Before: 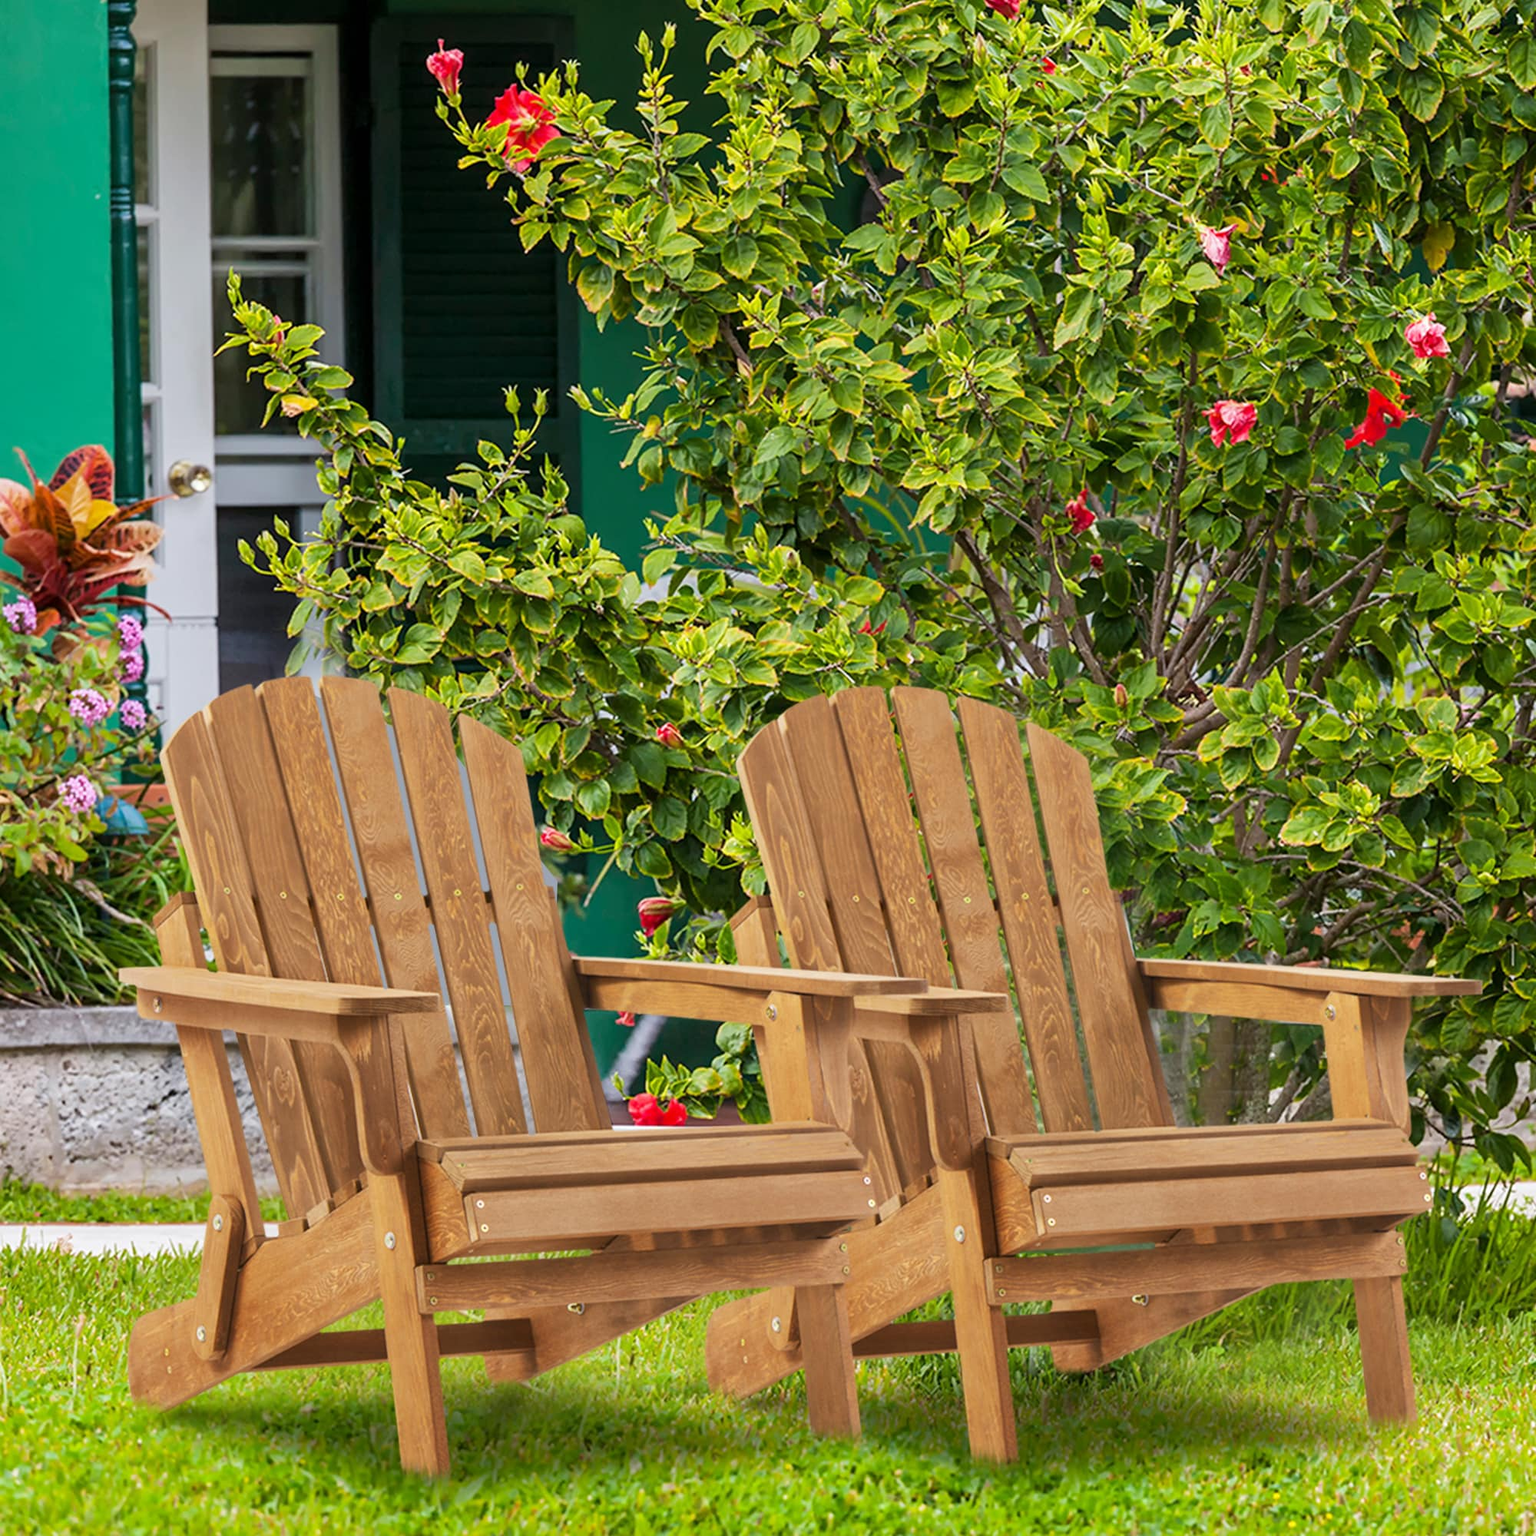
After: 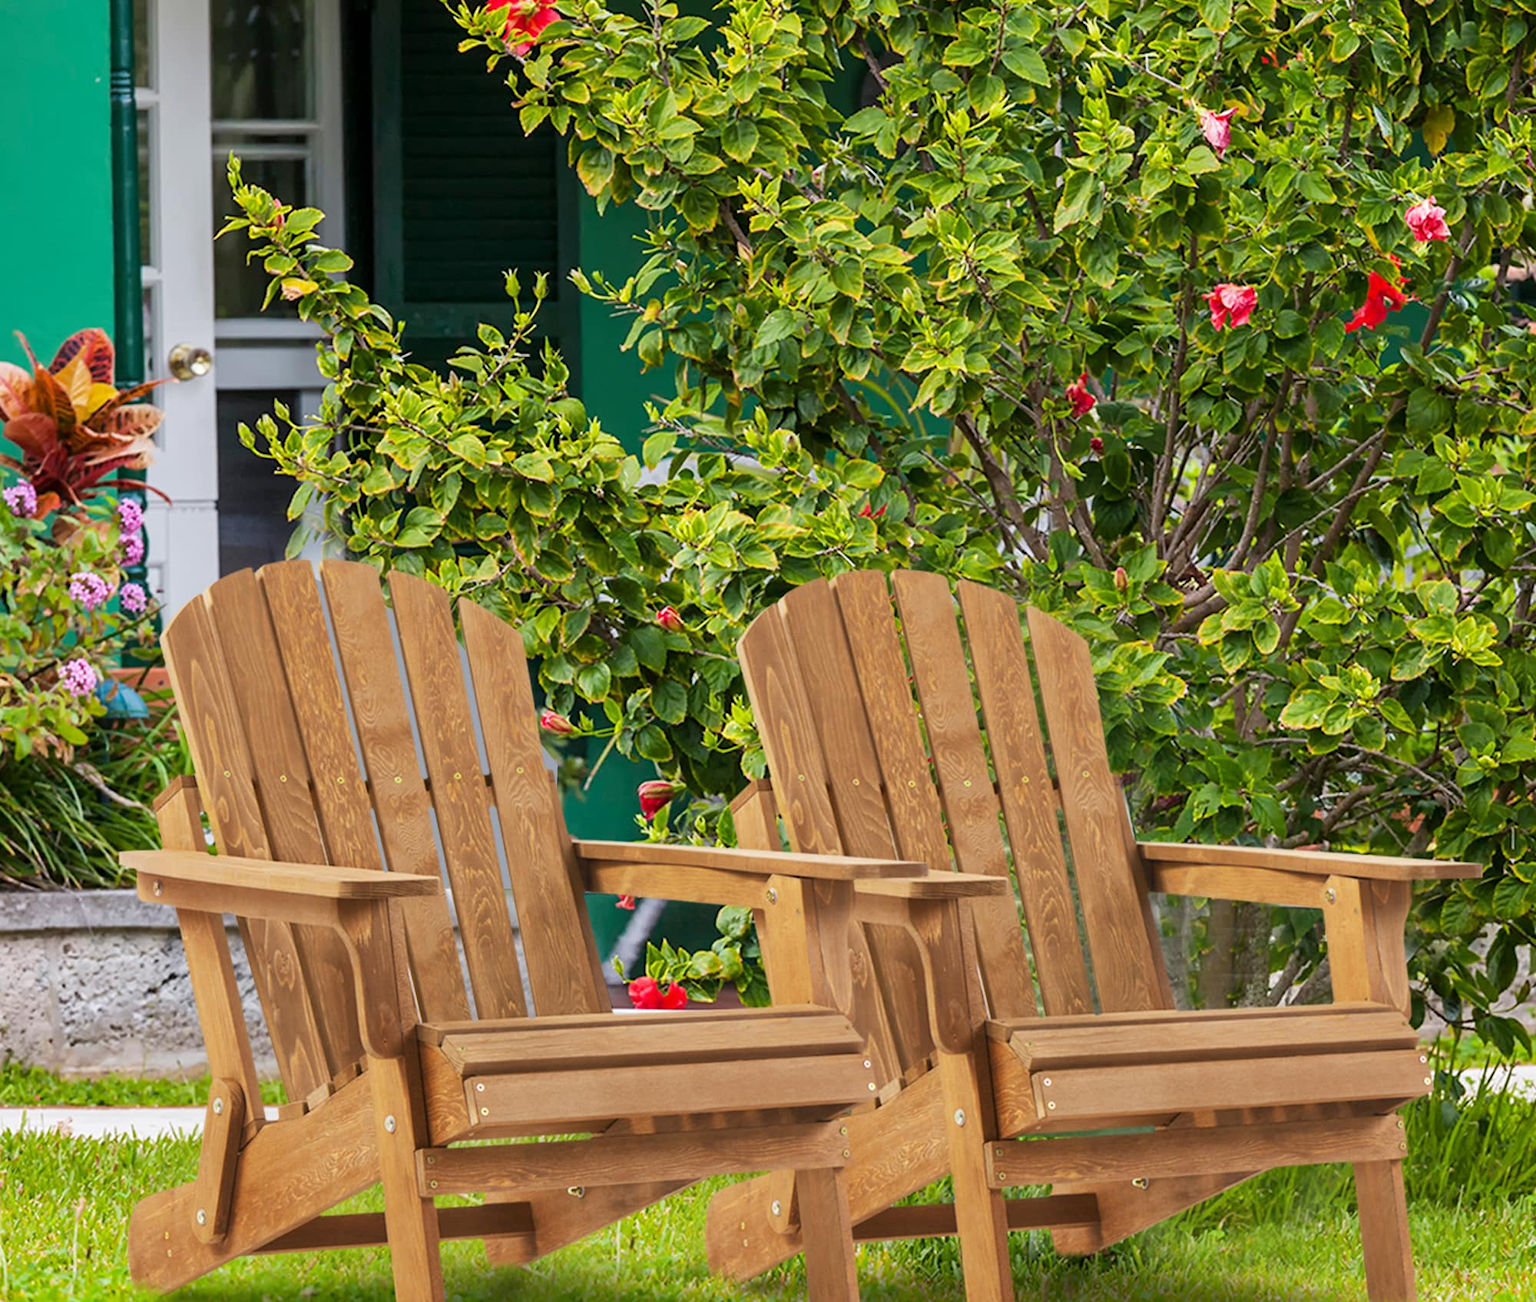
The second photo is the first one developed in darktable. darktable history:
crop: top 7.616%, bottom 7.554%
